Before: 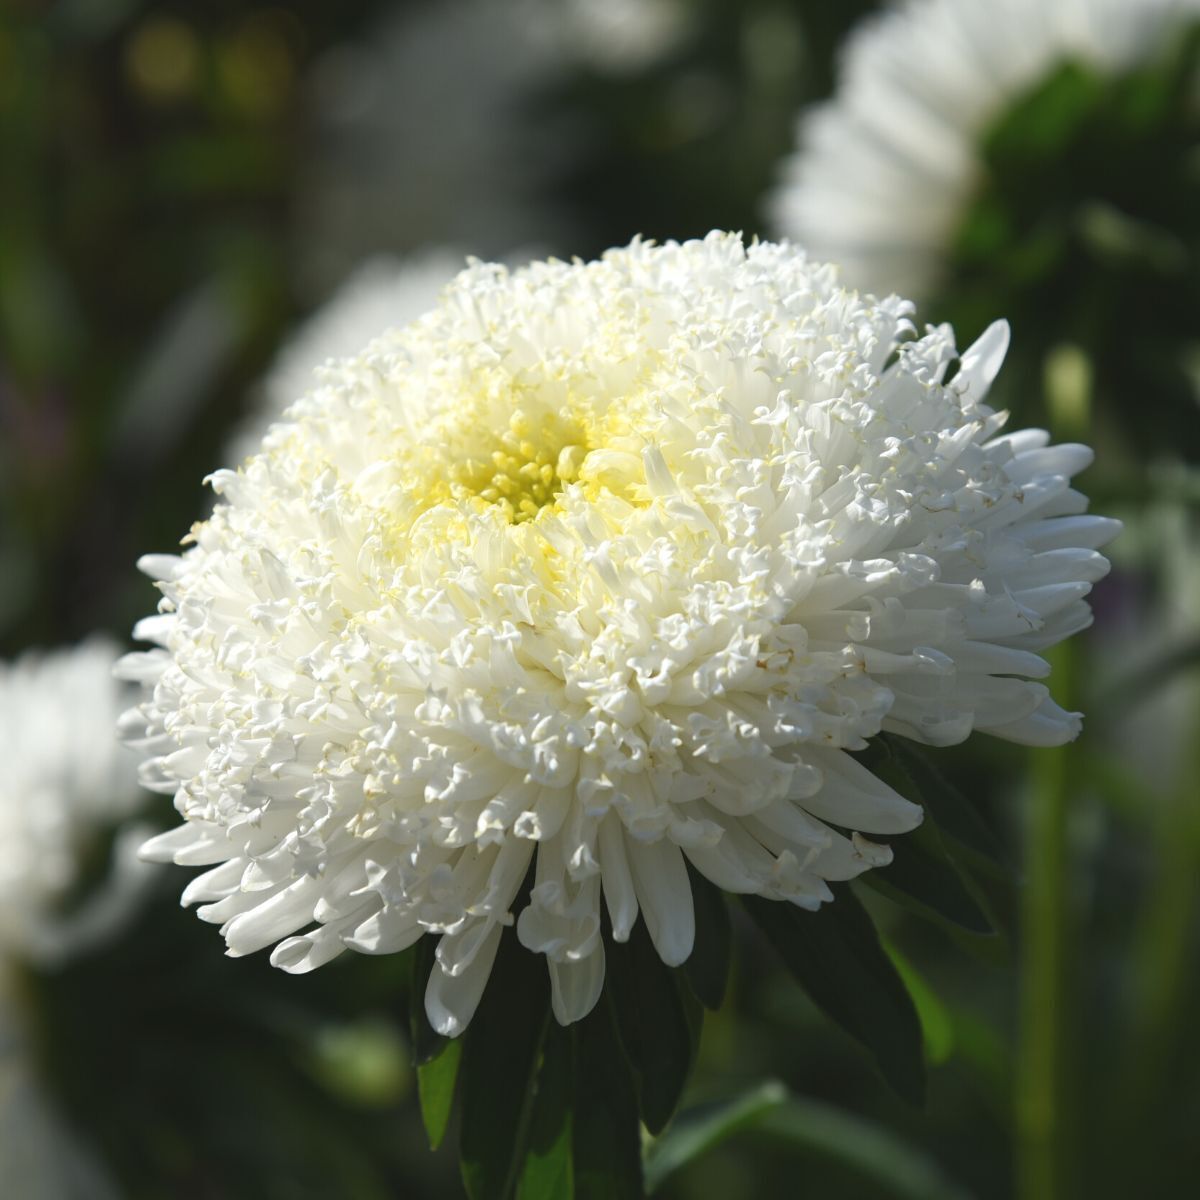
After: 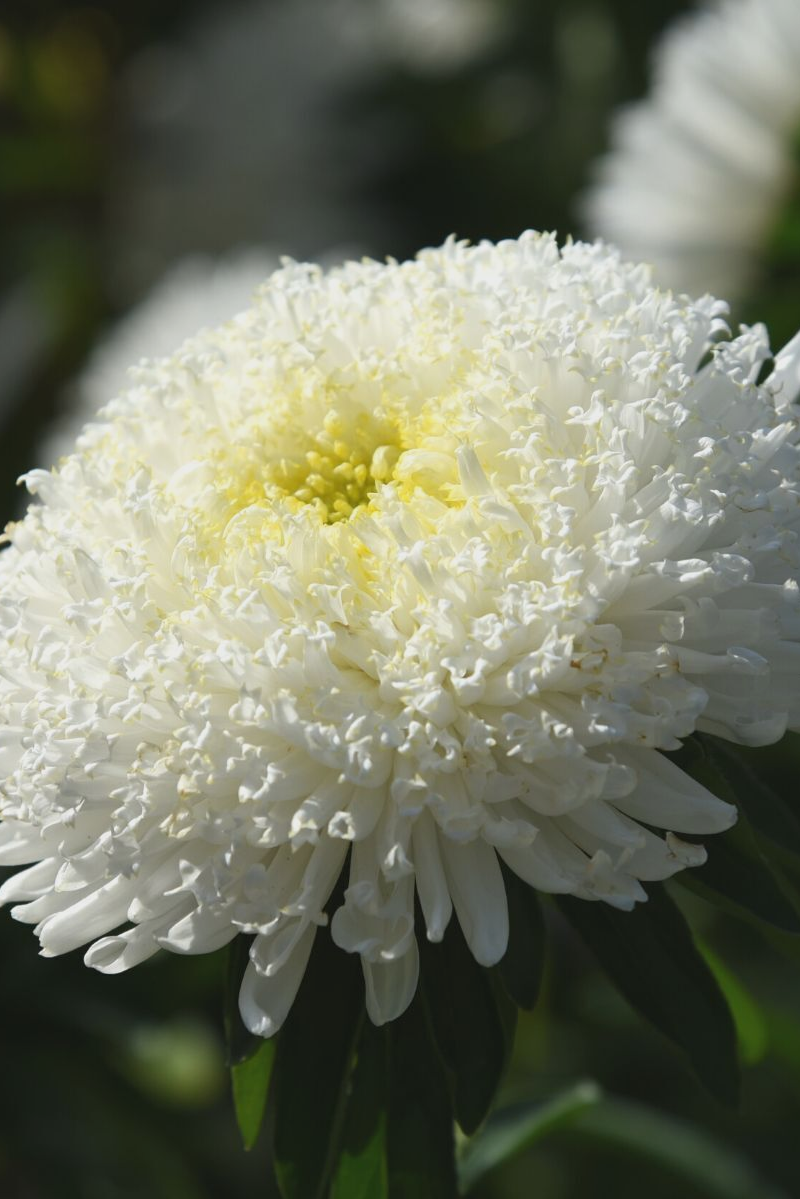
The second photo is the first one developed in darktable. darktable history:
crop and rotate: left 15.517%, right 17.768%
exposure: exposure -0.254 EV, compensate highlight preservation false
